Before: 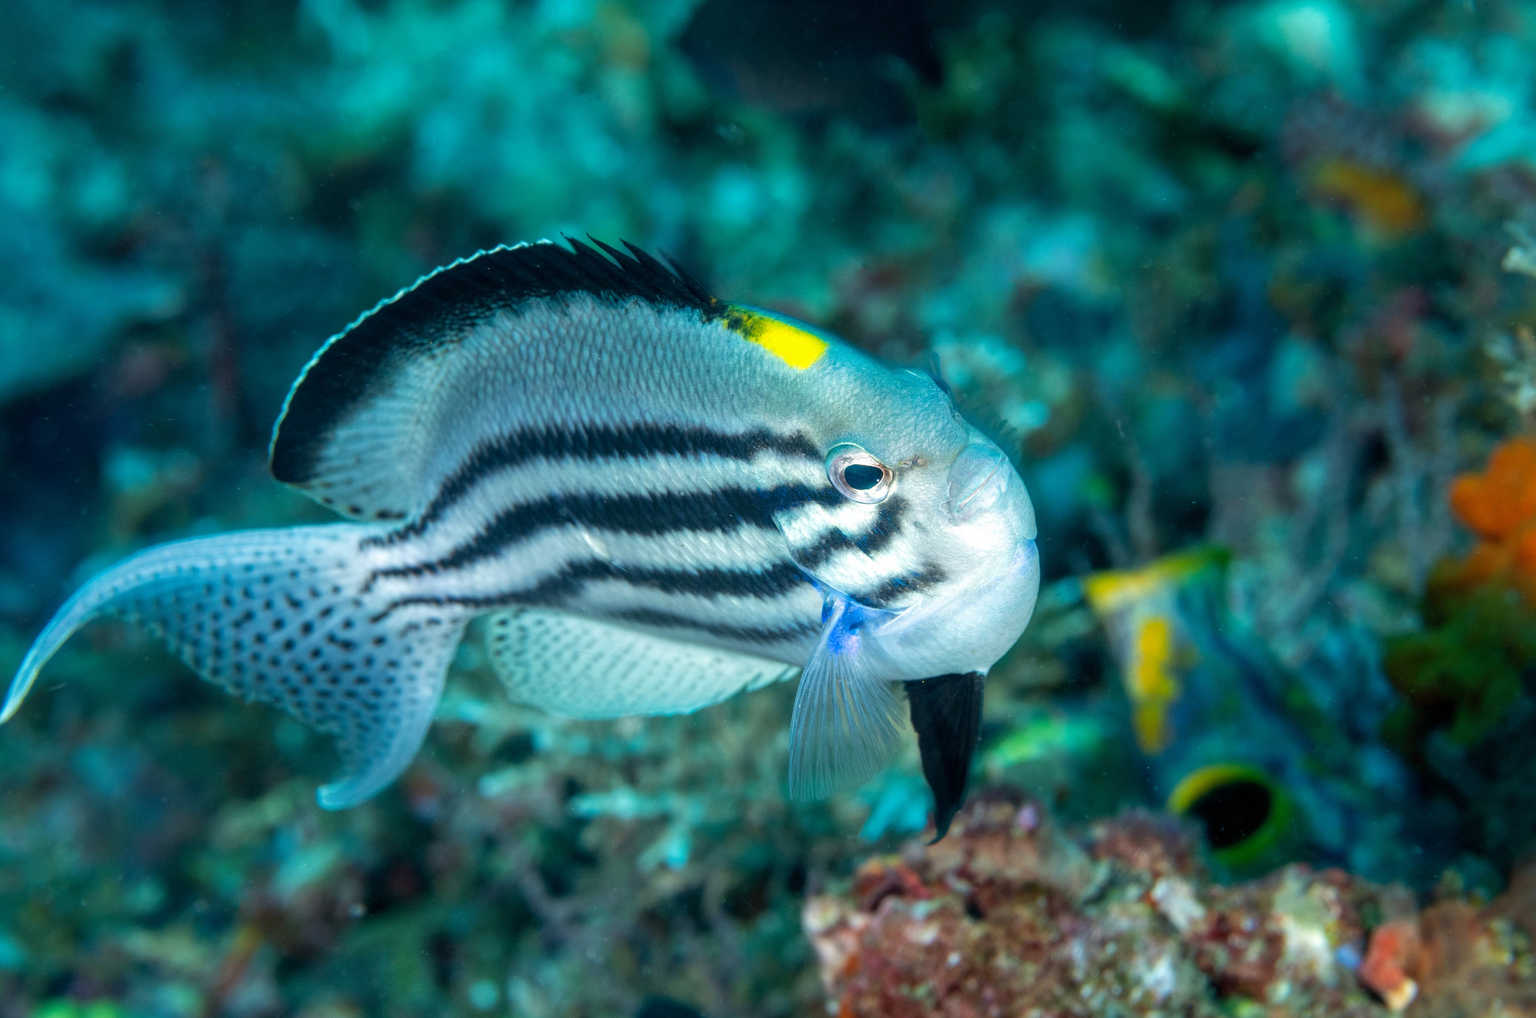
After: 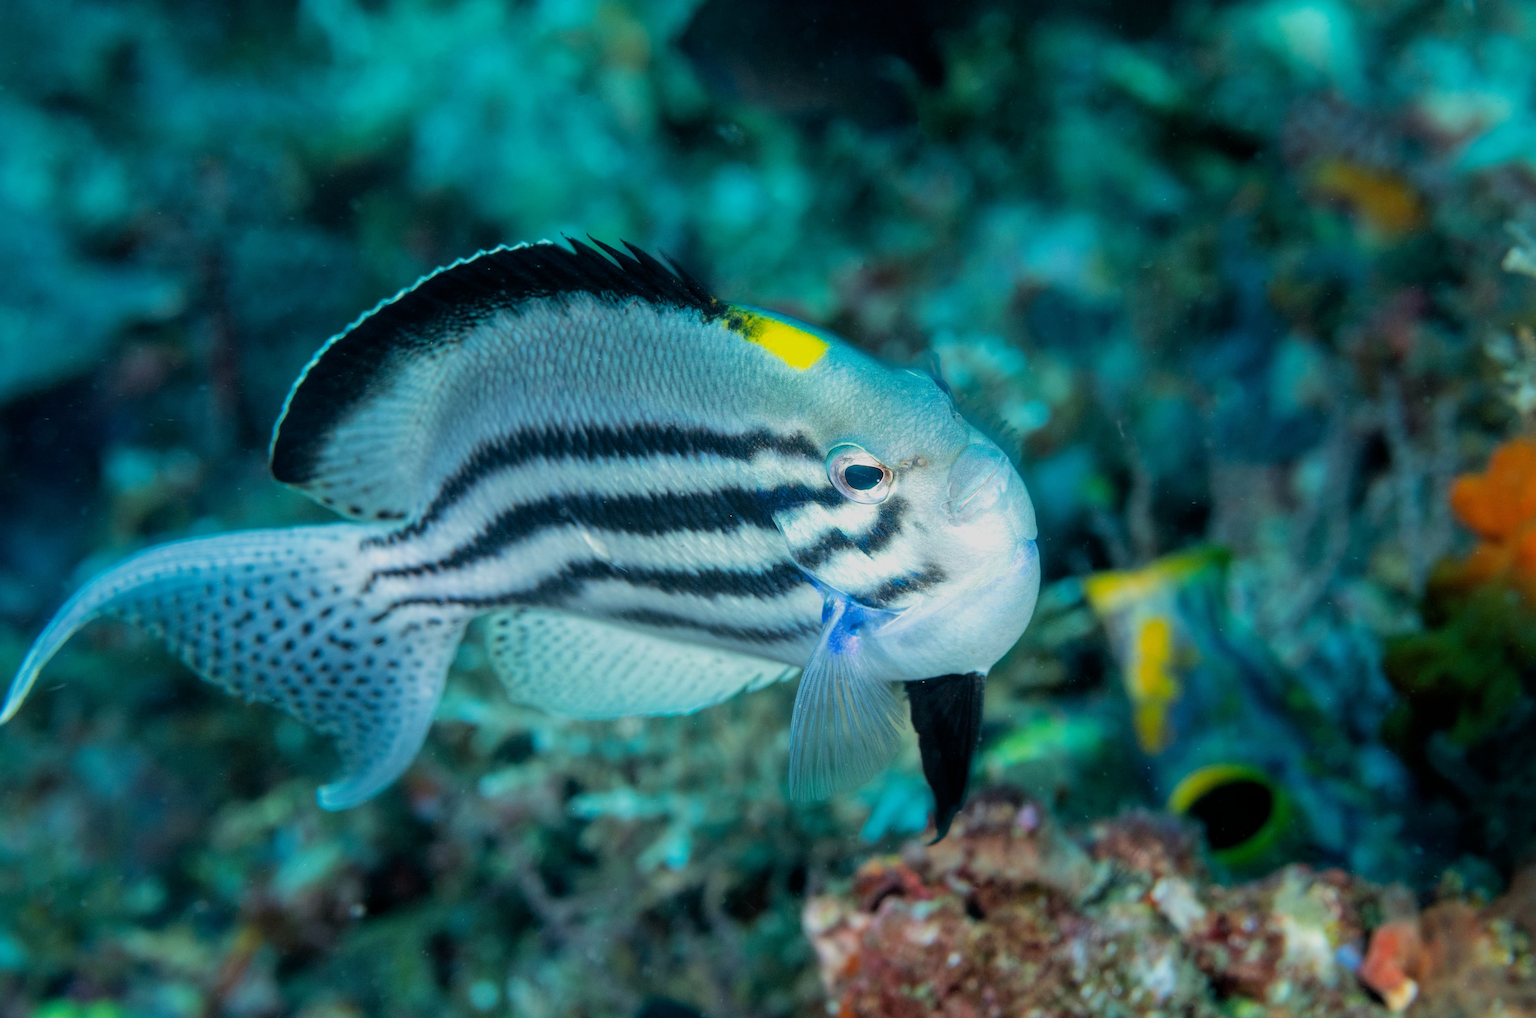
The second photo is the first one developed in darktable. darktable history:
filmic rgb: black relative exposure -8 EV, white relative exposure 3.91 EV, hardness 4.26, color science v6 (2022)
